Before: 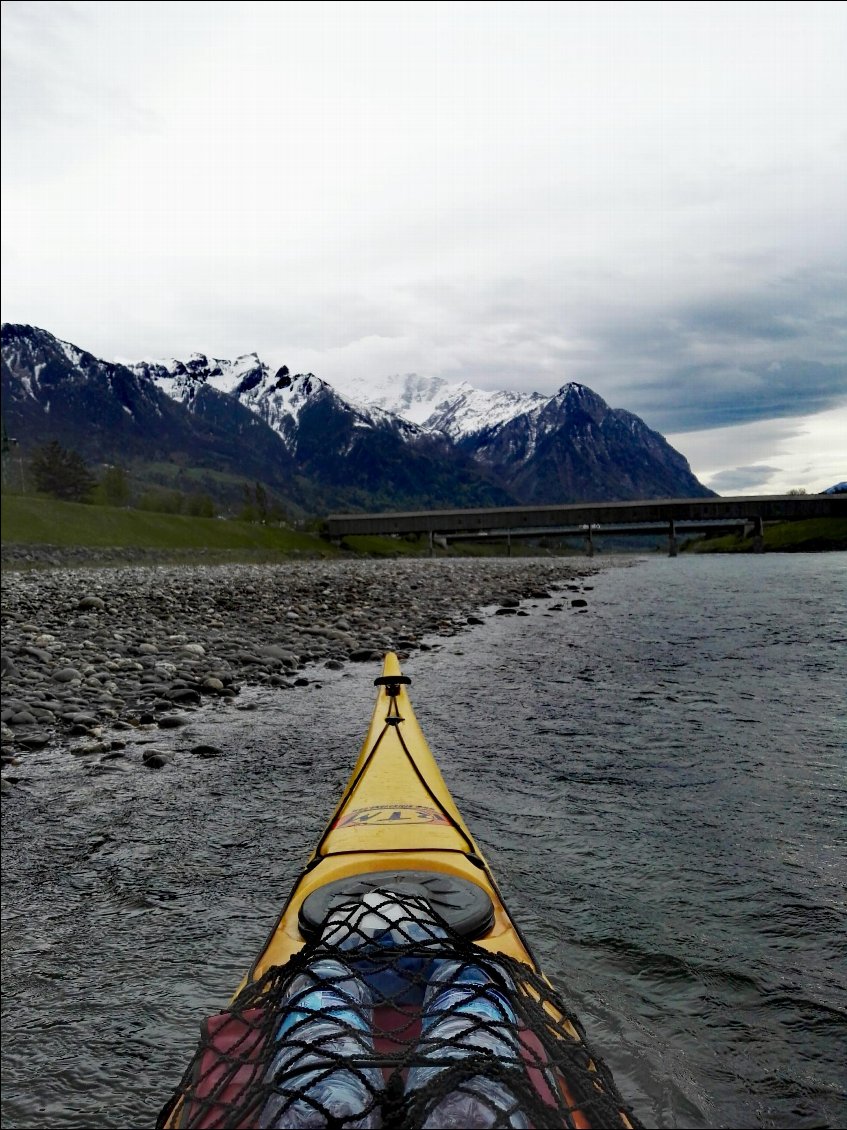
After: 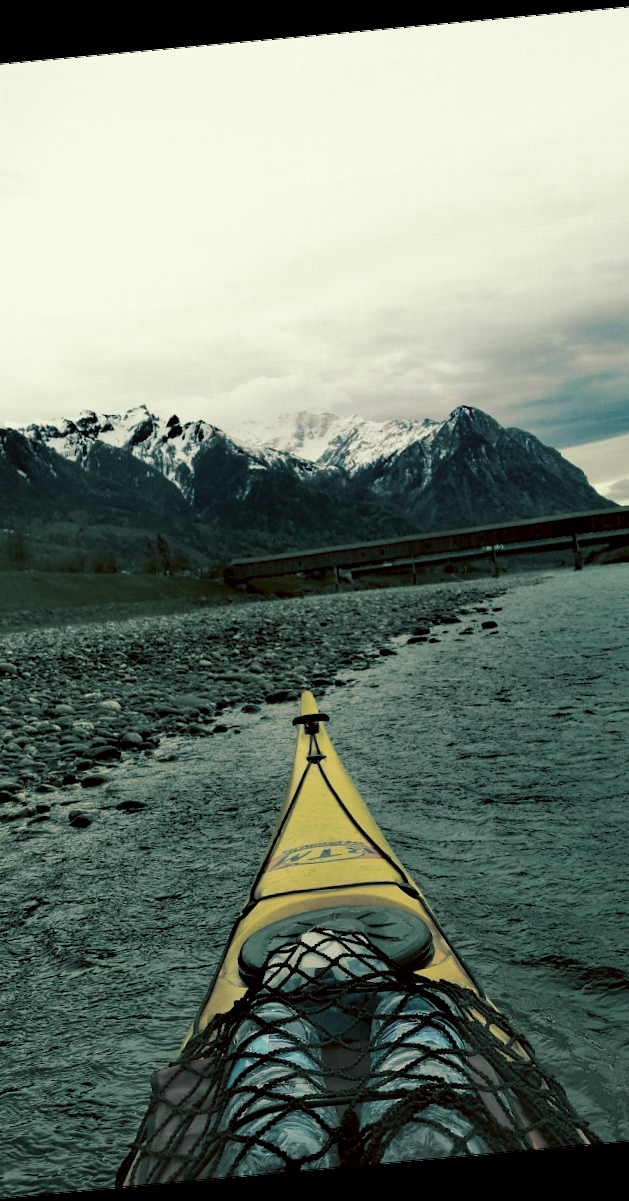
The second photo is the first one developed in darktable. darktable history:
crop and rotate: left 15.055%, right 18.278%
split-toning: shadows › hue 186.43°, highlights › hue 49.29°, compress 30.29%
rotate and perspective: rotation -5.2°, automatic cropping off
color correction: highlights a* -5.94, highlights b* 9.48, shadows a* 10.12, shadows b* 23.94
